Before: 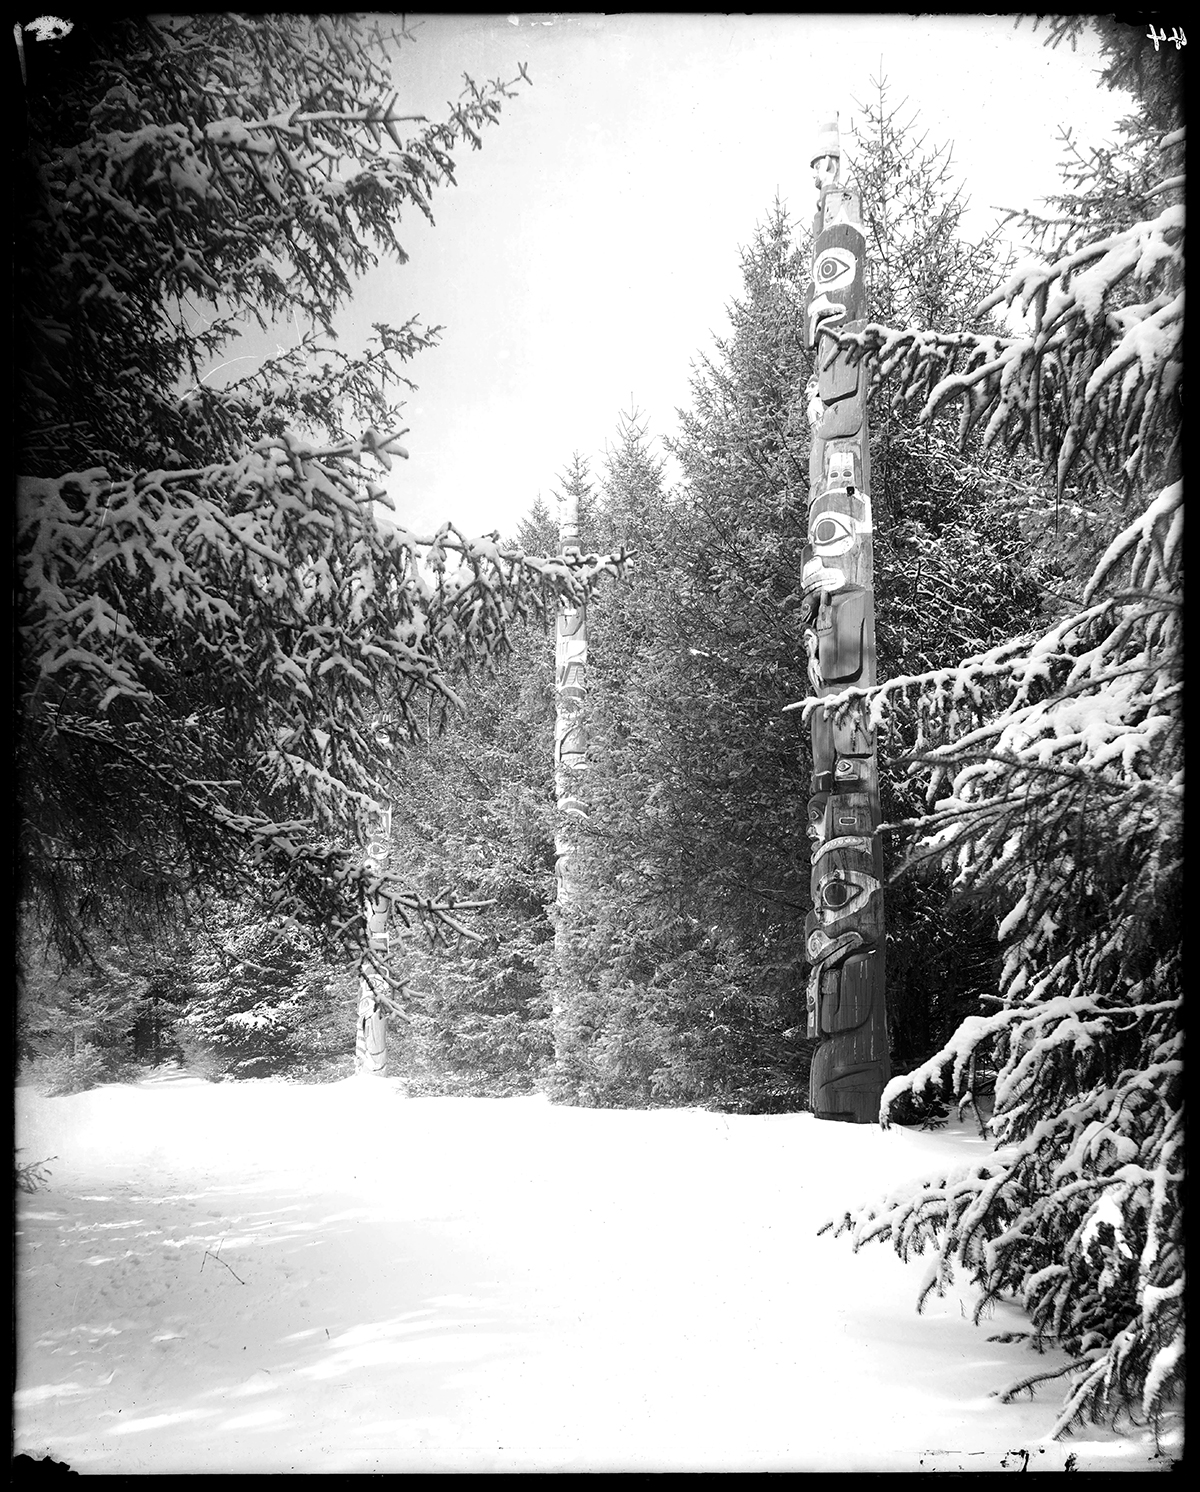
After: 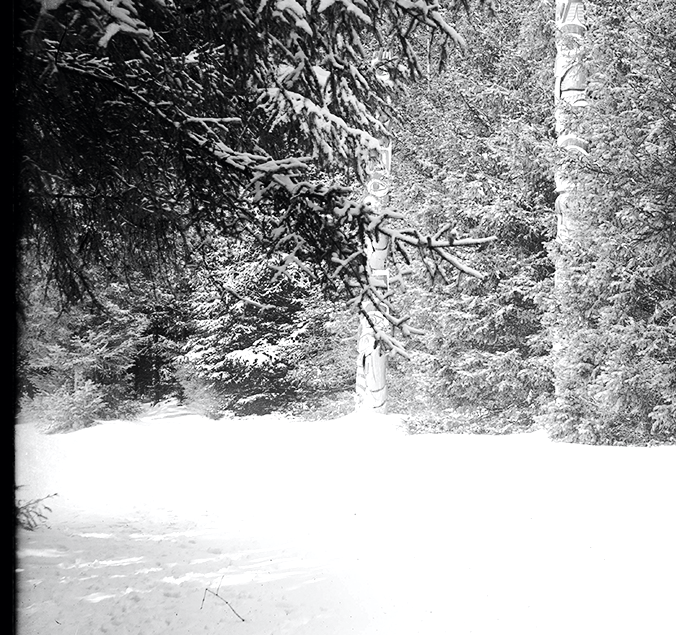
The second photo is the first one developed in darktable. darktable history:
crop: top 44.483%, right 43.593%, bottom 12.892%
color balance rgb: linear chroma grading › shadows 16%, perceptual saturation grading › global saturation 8%, perceptual saturation grading › shadows 4%, perceptual brilliance grading › global brilliance 2%, perceptual brilliance grading › highlights 8%, perceptual brilliance grading › shadows -4%, global vibrance 16%, saturation formula JzAzBz (2021)
tone curve: curves: ch0 [(0, 0) (0.126, 0.086) (0.338, 0.327) (0.494, 0.55) (0.703, 0.762) (1, 1)]; ch1 [(0, 0) (0.346, 0.324) (0.45, 0.431) (0.5, 0.5) (0.522, 0.517) (0.55, 0.578) (1, 1)]; ch2 [(0, 0) (0.44, 0.424) (0.501, 0.499) (0.554, 0.563) (0.622, 0.667) (0.707, 0.746) (1, 1)], color space Lab, independent channels, preserve colors none
